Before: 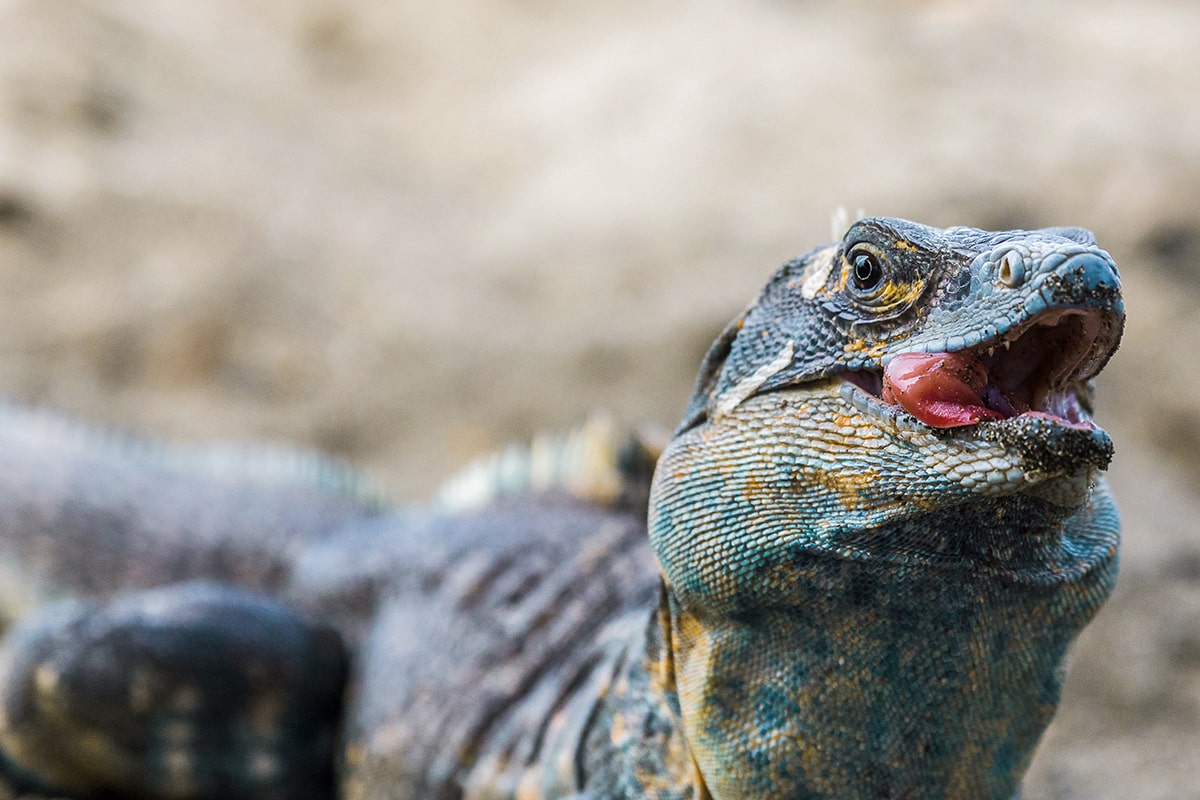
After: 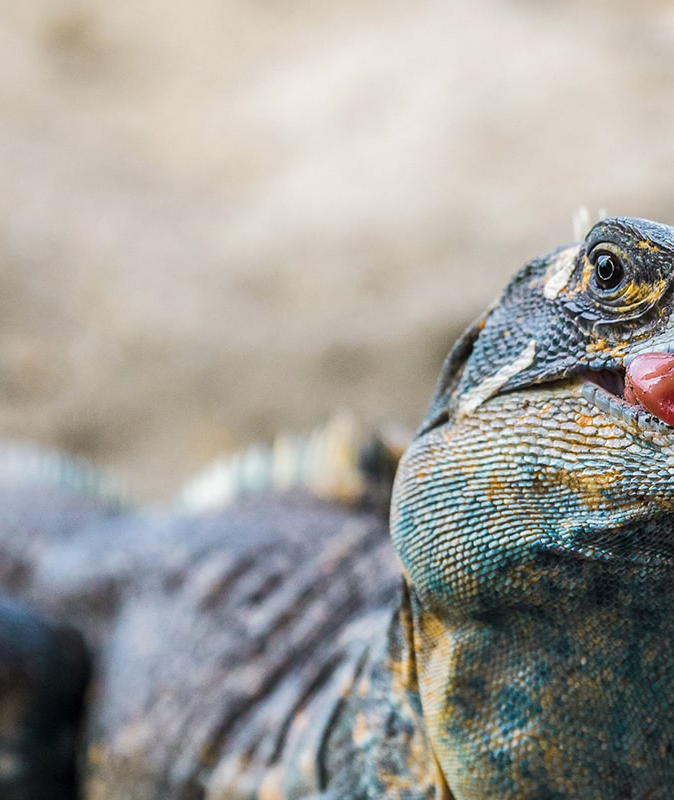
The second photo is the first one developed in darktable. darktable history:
crop: left 21.525%, right 22.3%
